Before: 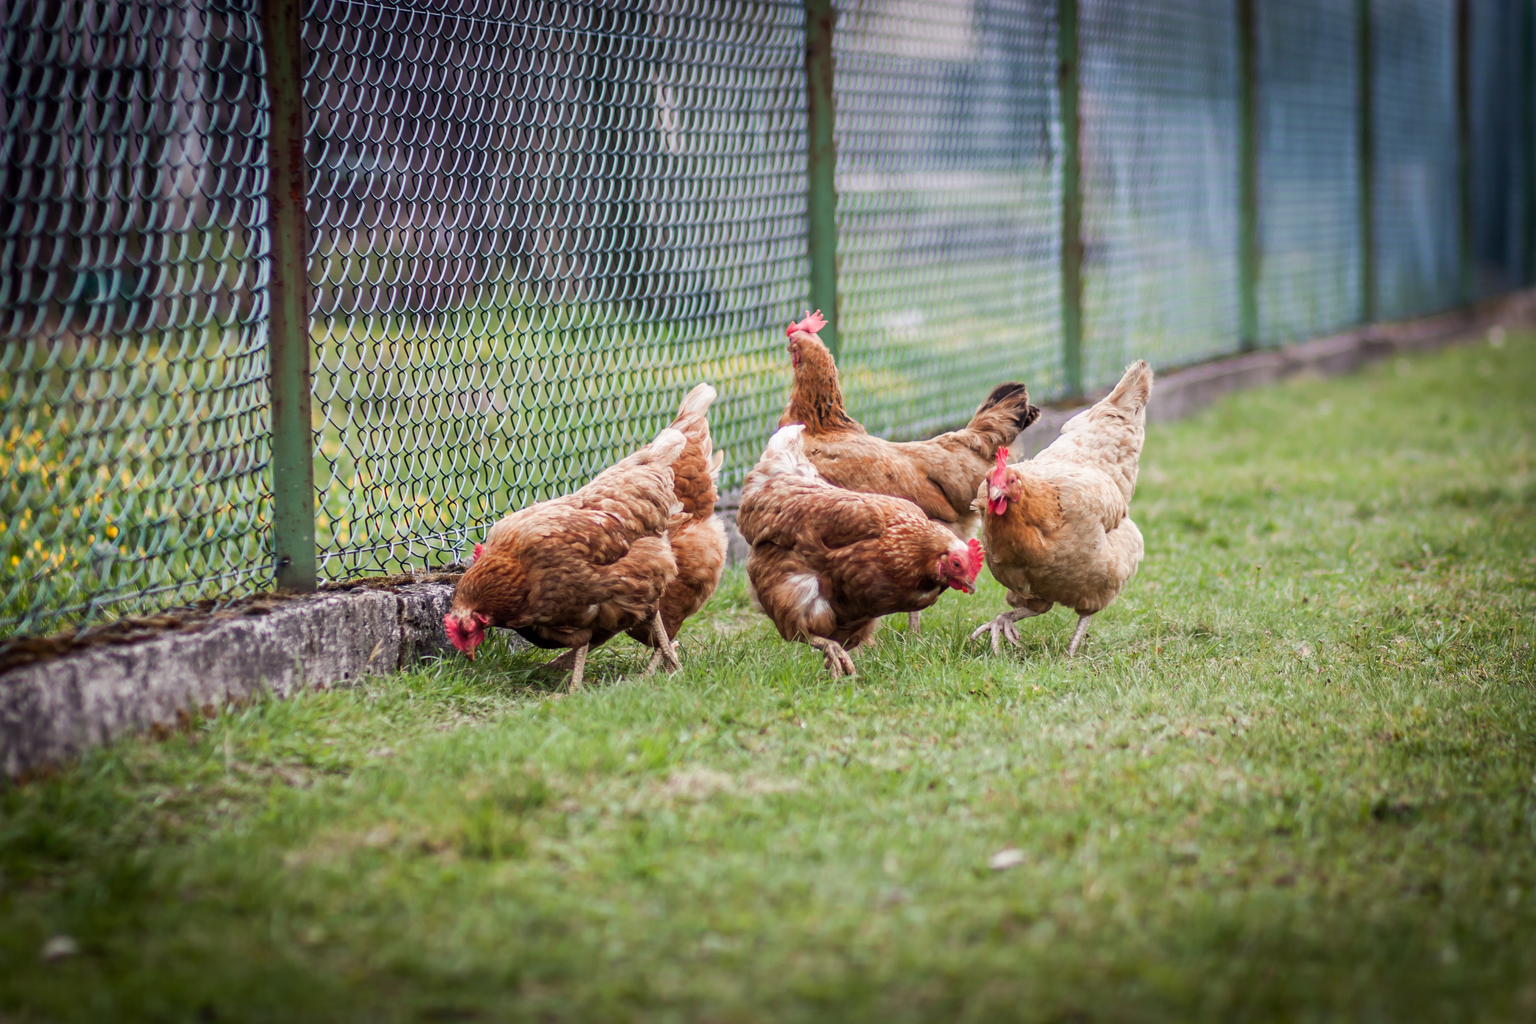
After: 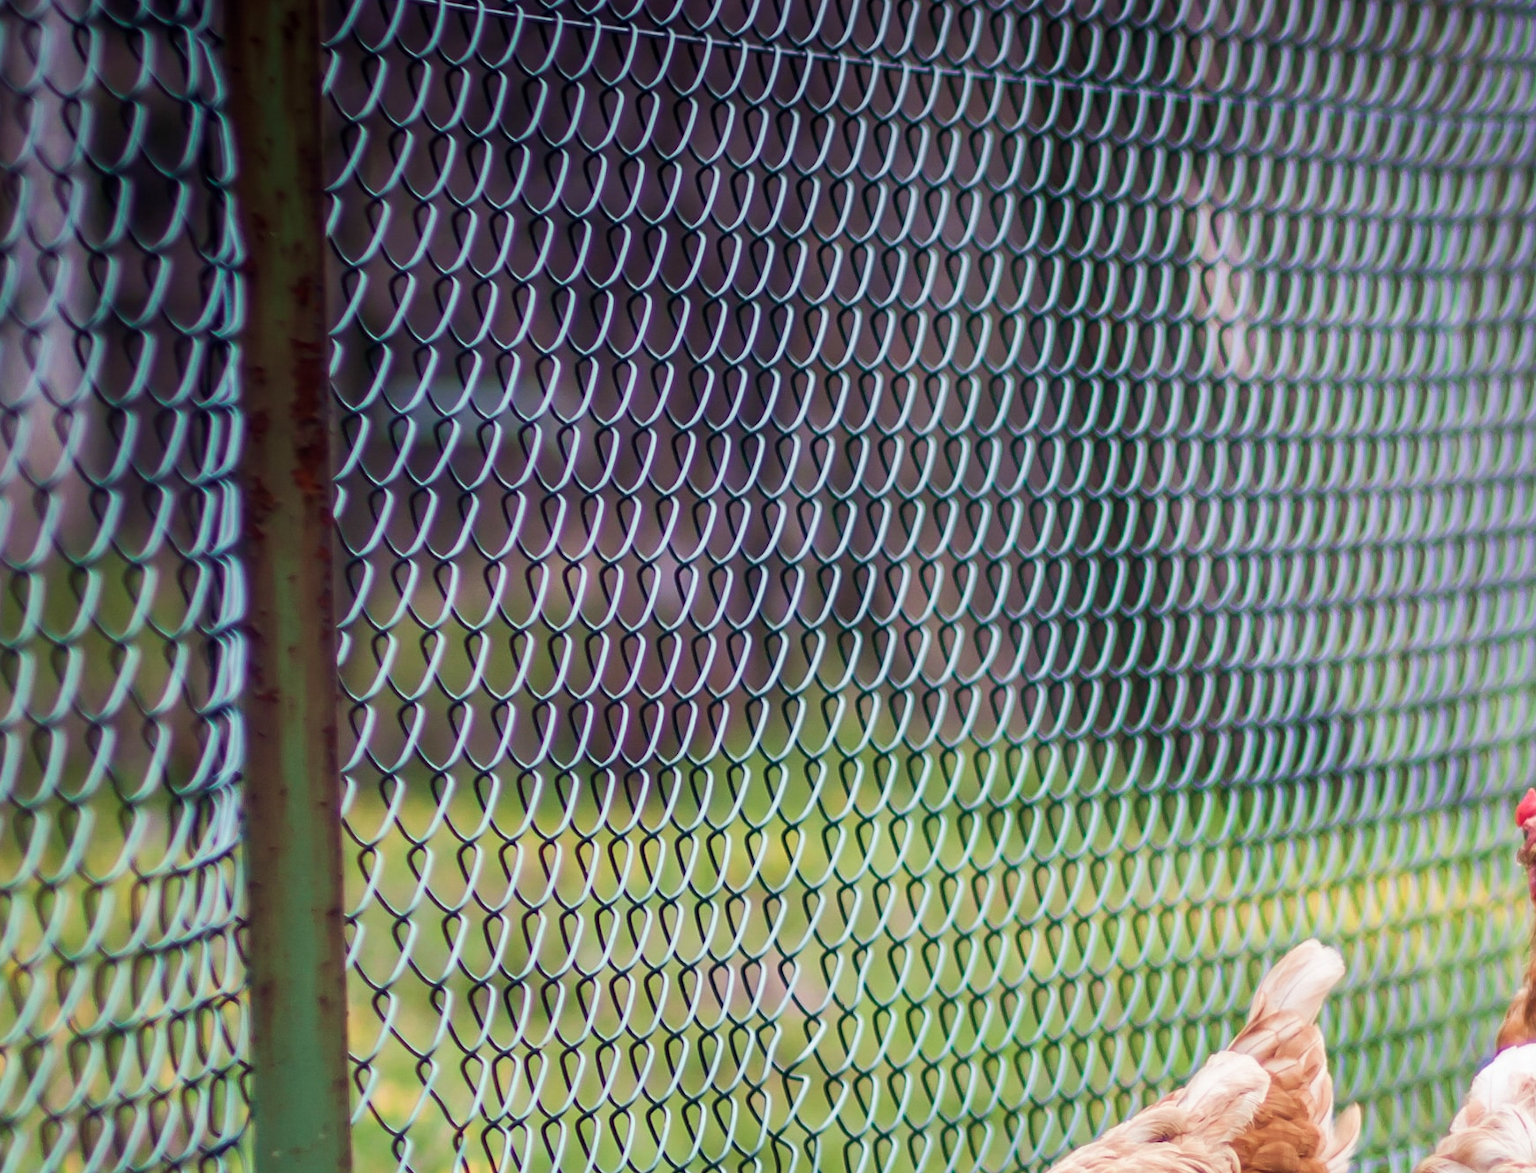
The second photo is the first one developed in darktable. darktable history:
velvia: on, module defaults
crop and rotate: left 11.087%, top 0.078%, right 48.233%, bottom 53.321%
